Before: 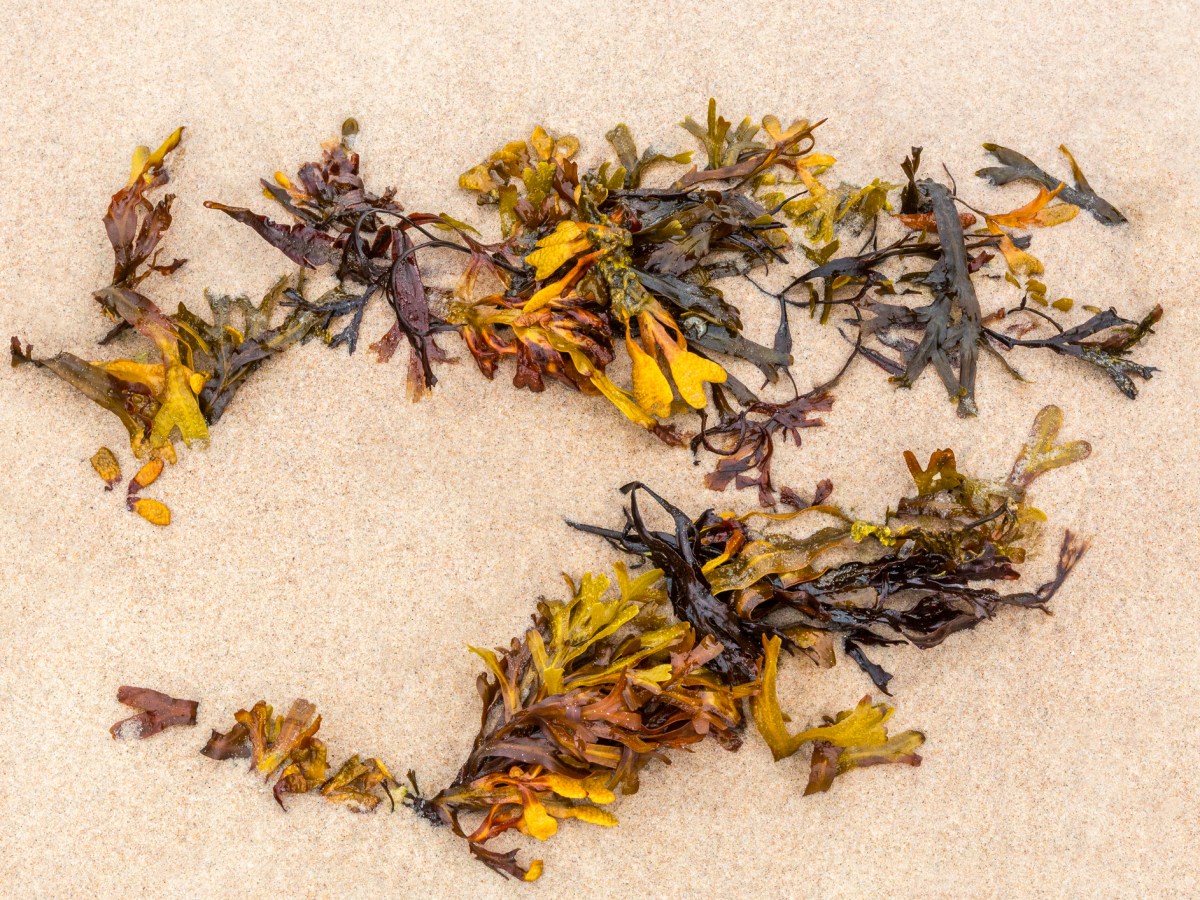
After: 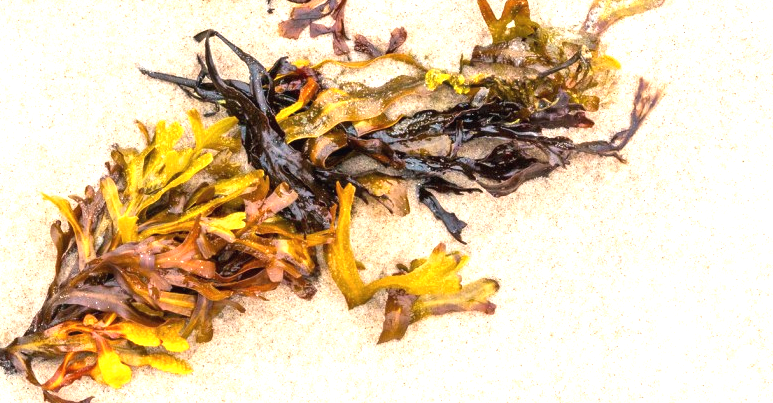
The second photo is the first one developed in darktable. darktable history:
crop and rotate: left 35.509%, top 50.238%, bottom 4.934%
color balance: mode lift, gamma, gain (sRGB), lift [1, 1, 1.022, 1.026]
exposure: black level correction 0, exposure 1 EV, compensate highlight preservation false
